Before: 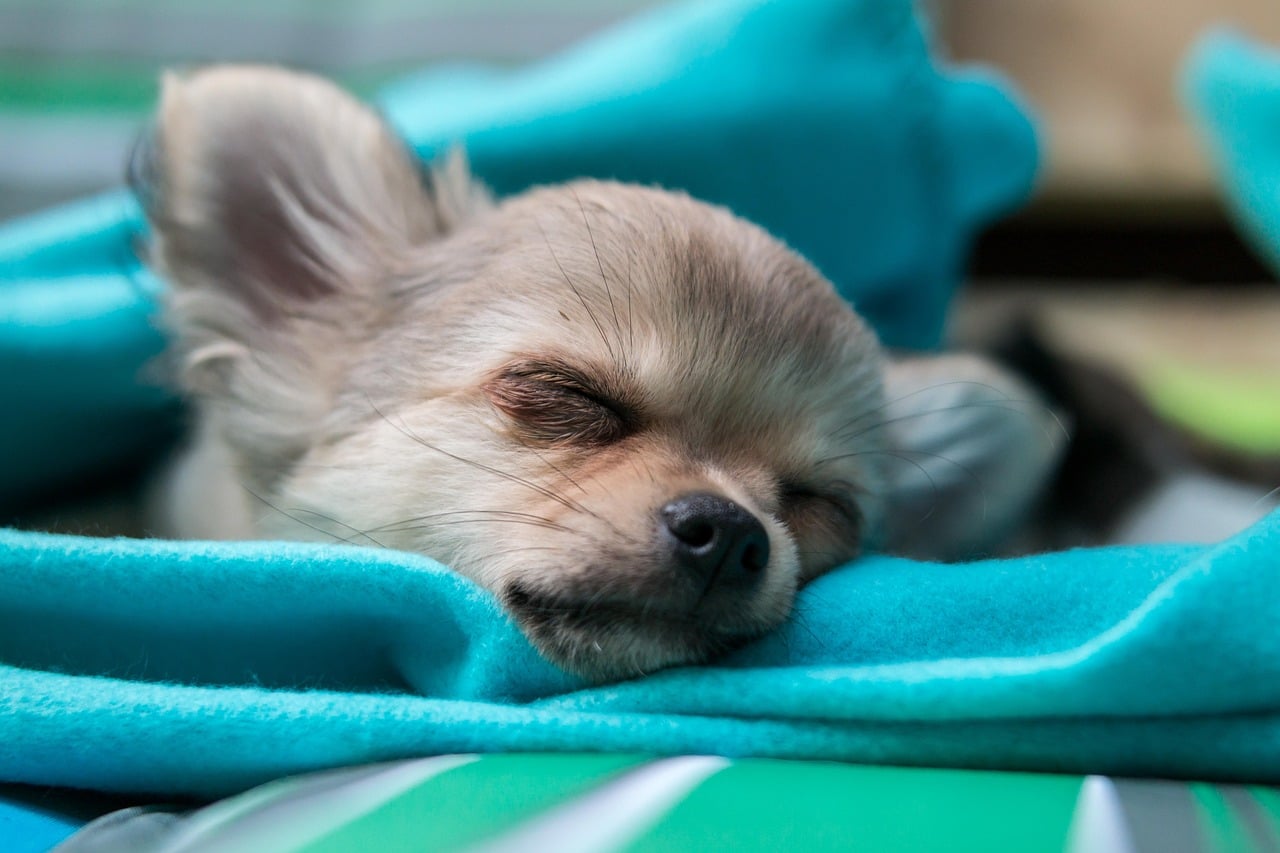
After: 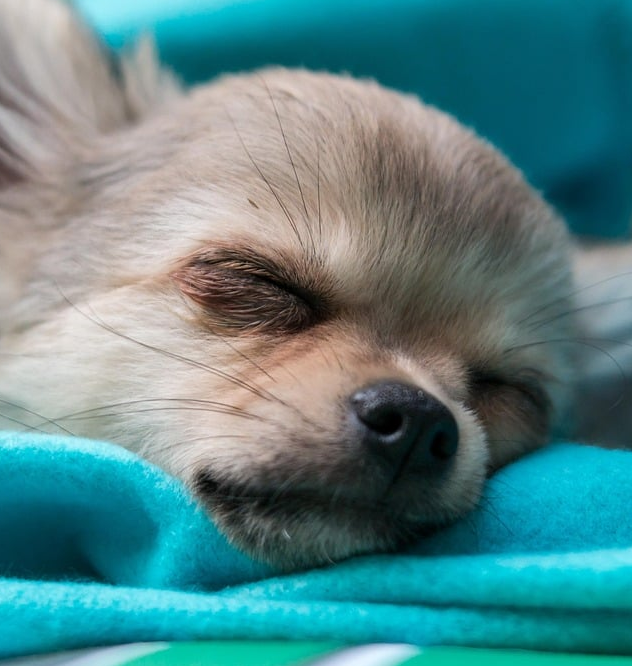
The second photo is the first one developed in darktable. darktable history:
crop and rotate: angle 0.022°, left 24.317%, top 13.182%, right 26.283%, bottom 8.669%
